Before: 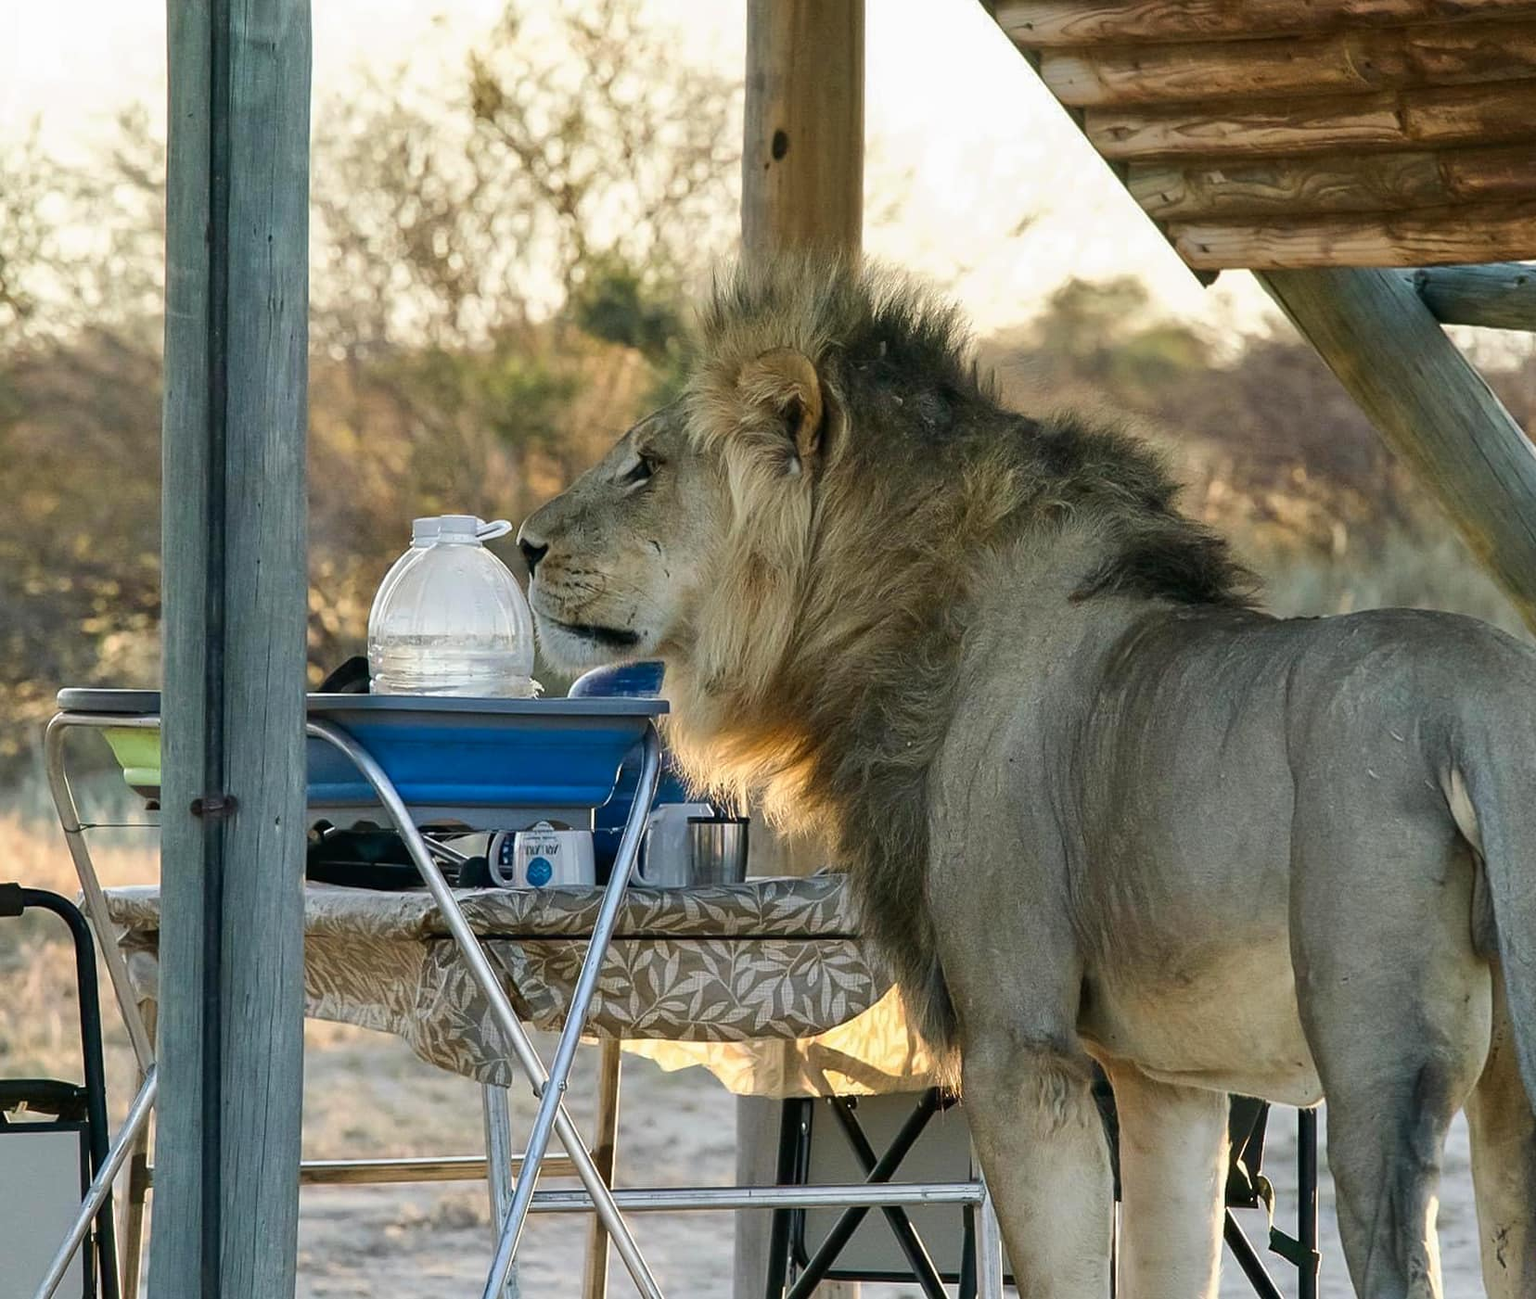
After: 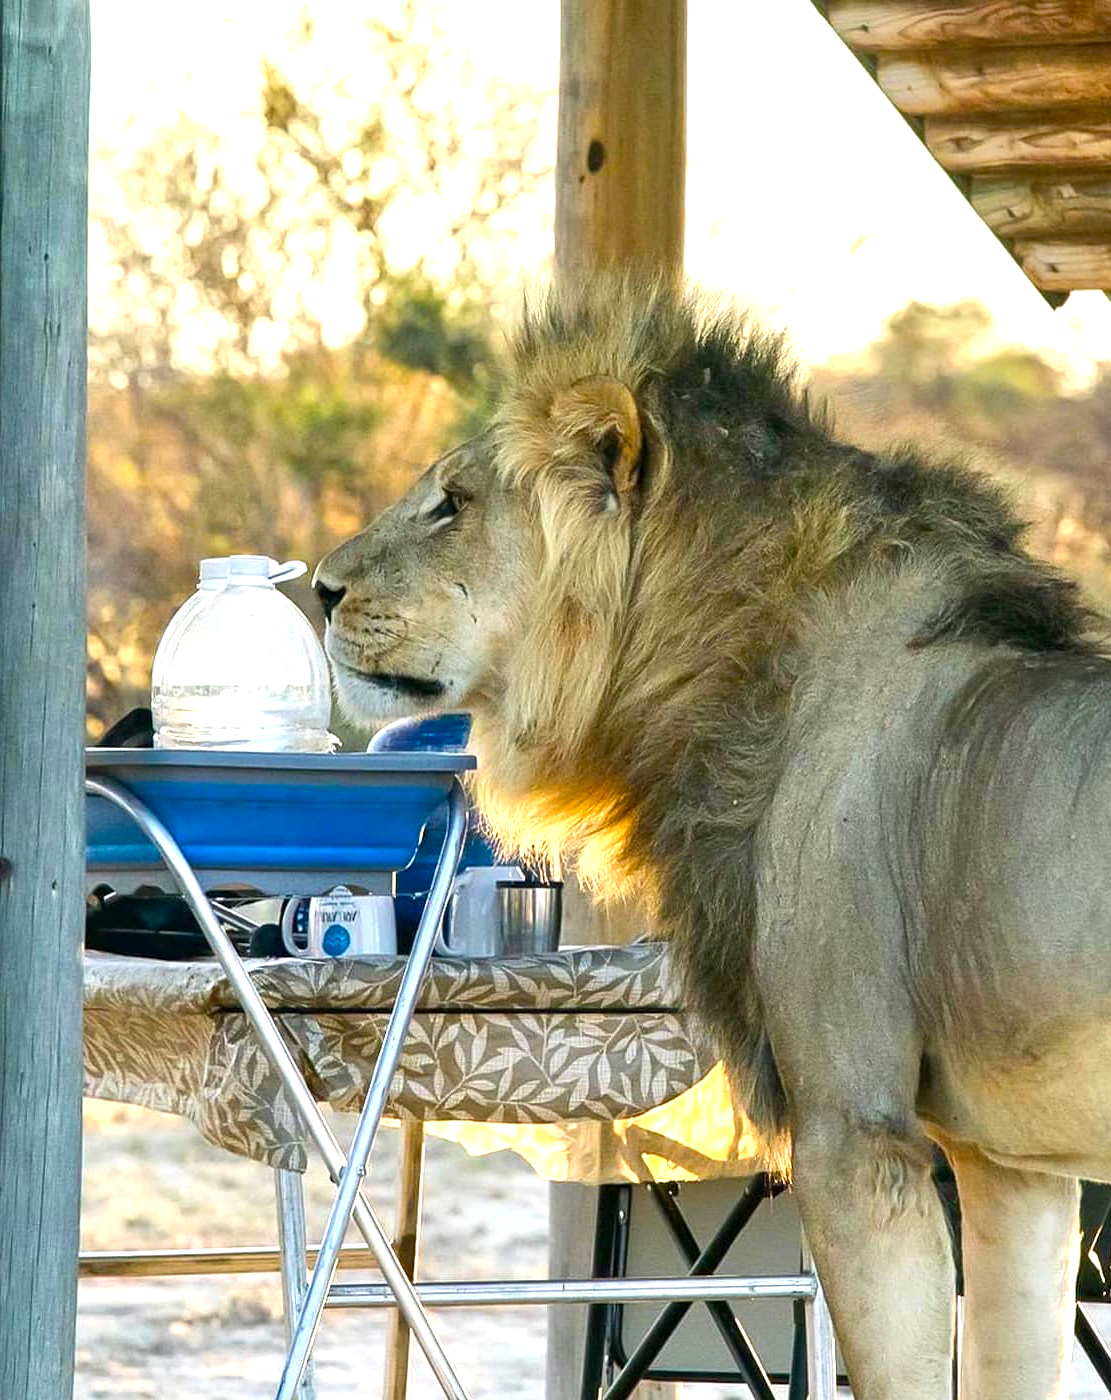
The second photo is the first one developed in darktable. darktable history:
exposure: black level correction 0.001, exposure 0.957 EV, compensate exposure bias true, compensate highlight preservation false
color balance rgb: perceptual saturation grading › global saturation 25.888%
crop and rotate: left 14.832%, right 18.064%
